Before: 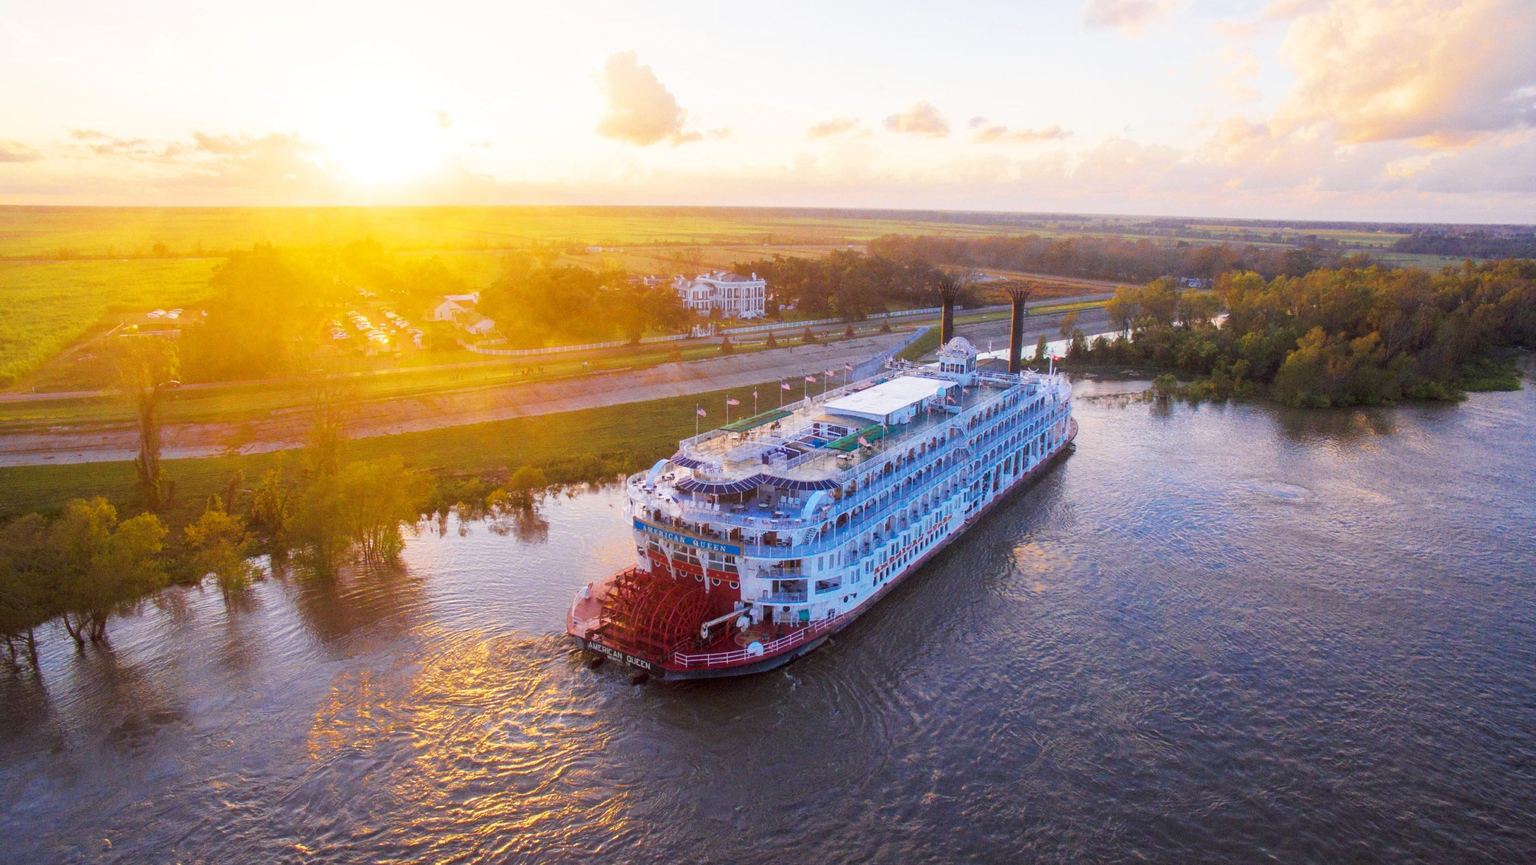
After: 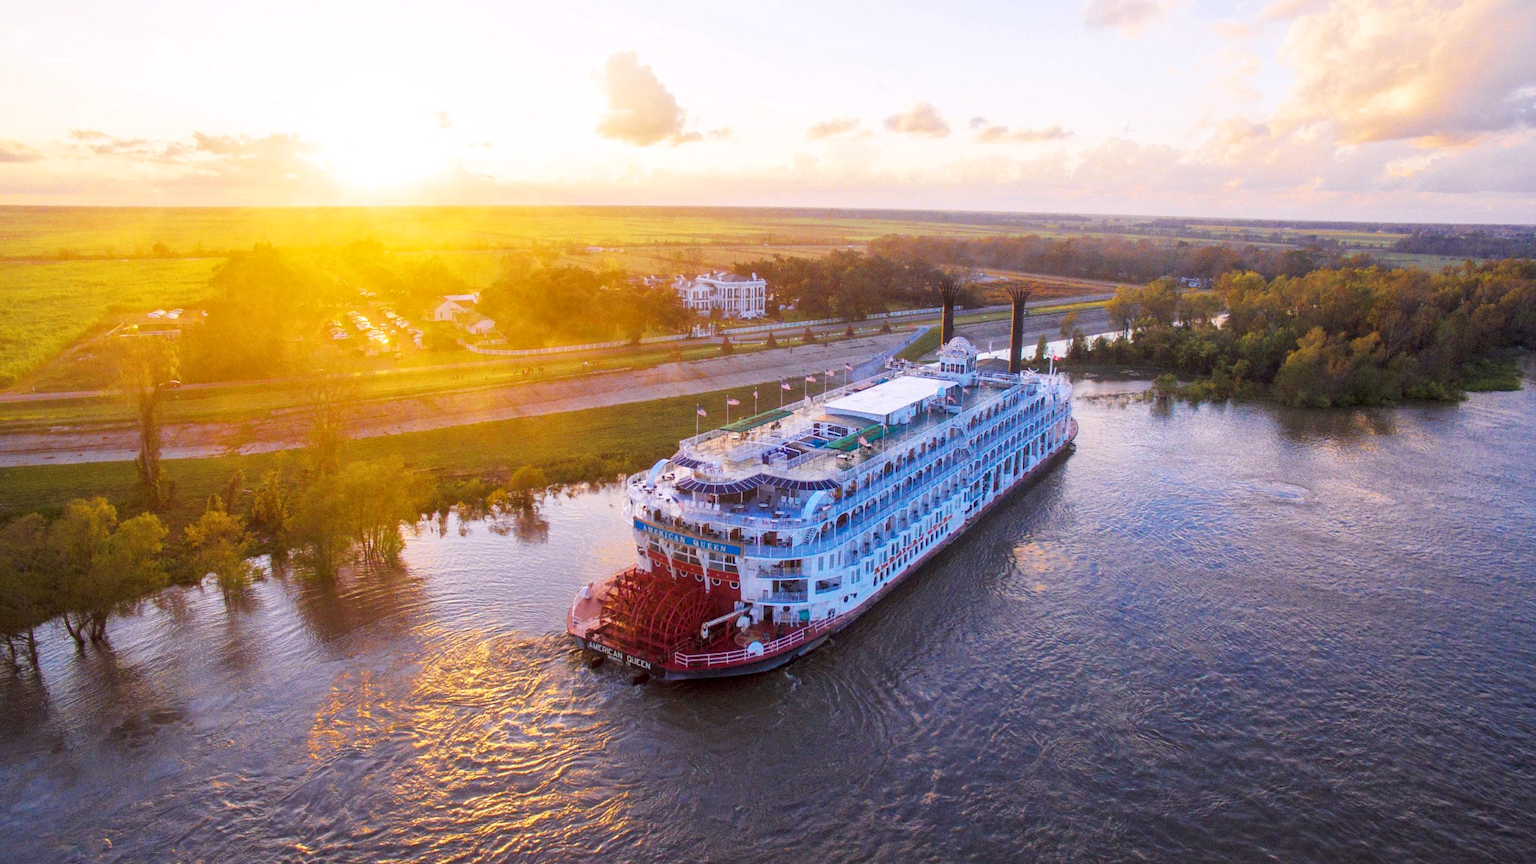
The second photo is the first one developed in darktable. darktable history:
white balance: red 1.009, blue 1.027
local contrast: mode bilateral grid, contrast 20, coarseness 50, detail 120%, midtone range 0.2
